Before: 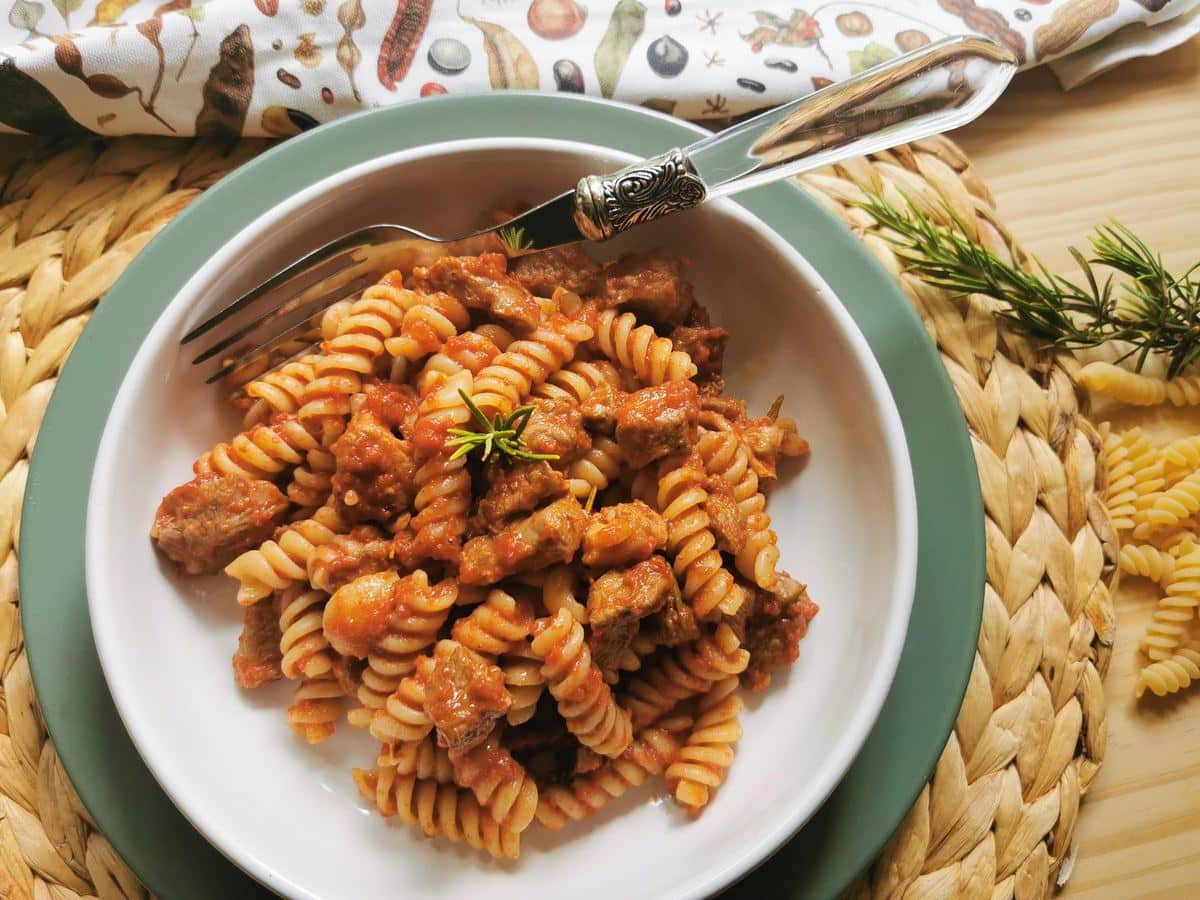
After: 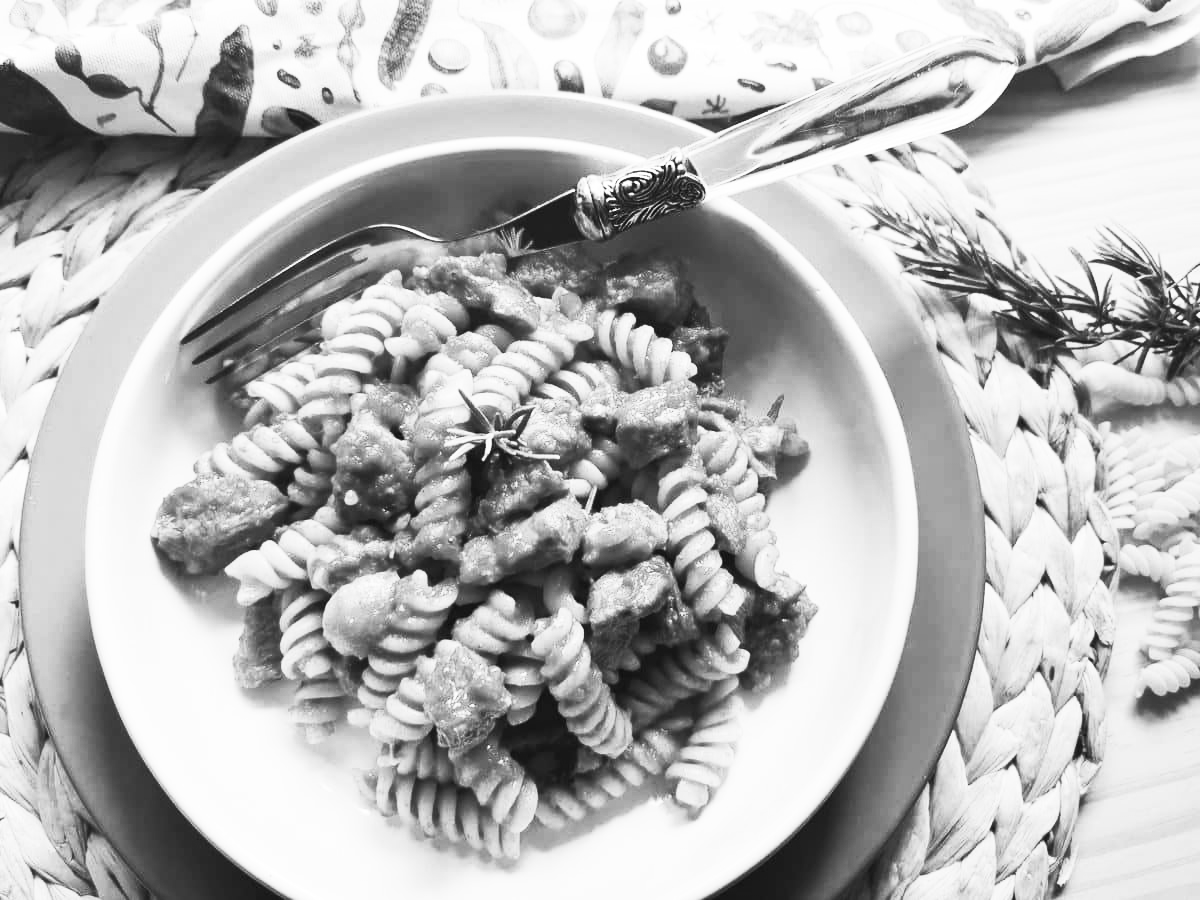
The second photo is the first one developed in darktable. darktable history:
contrast brightness saturation: contrast 0.53, brightness 0.47, saturation -1
vibrance: on, module defaults
